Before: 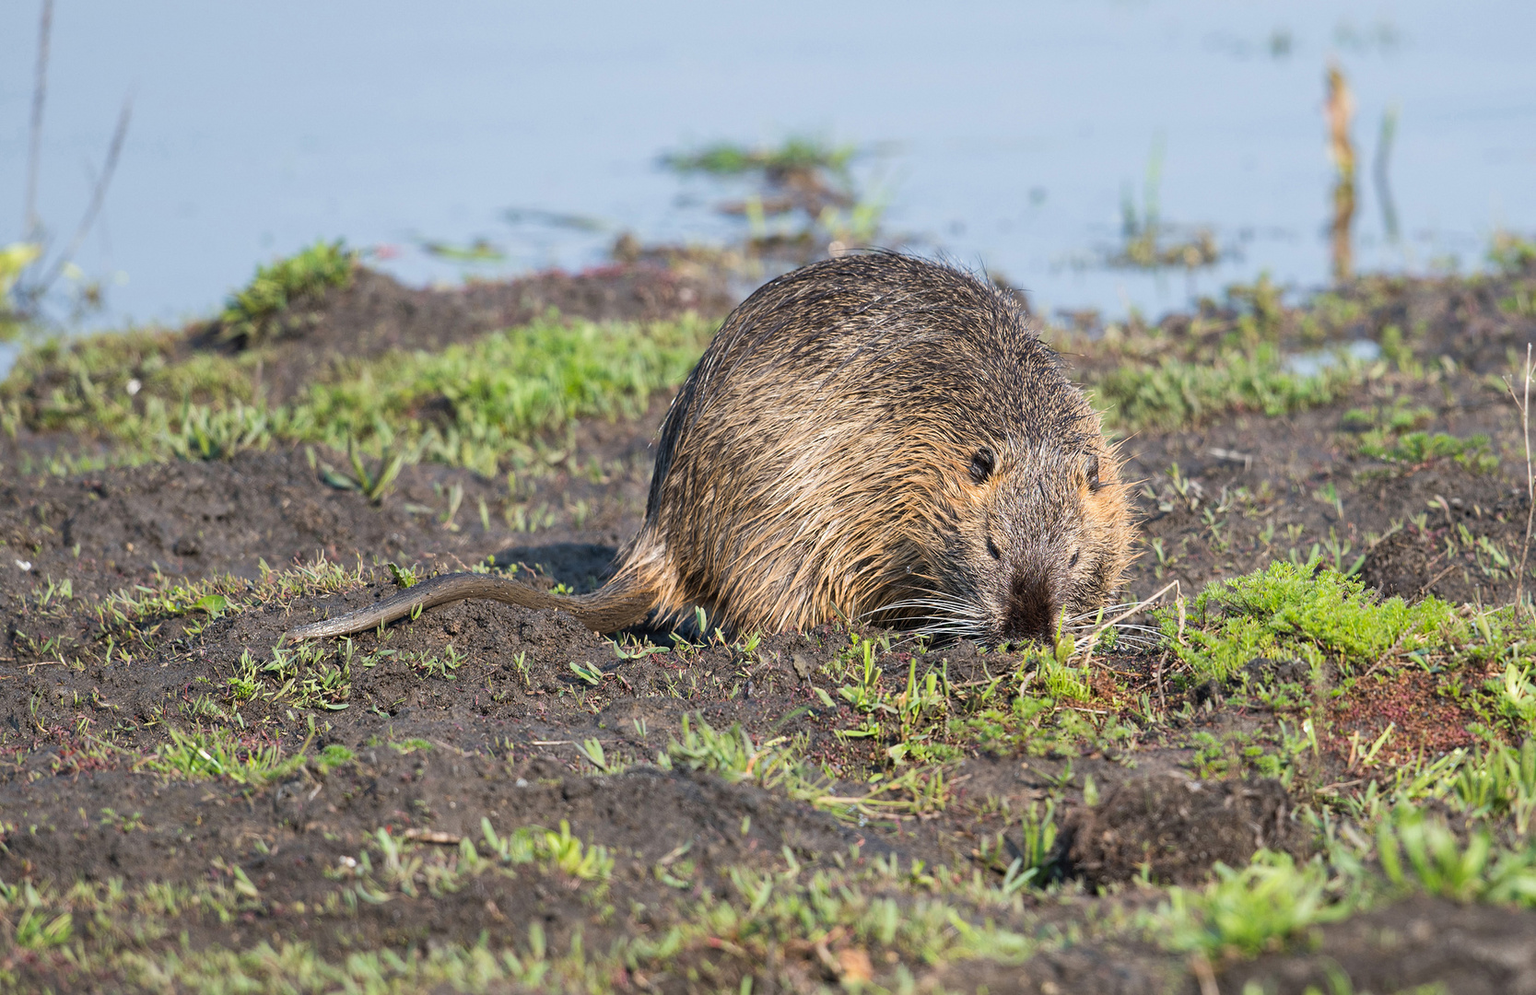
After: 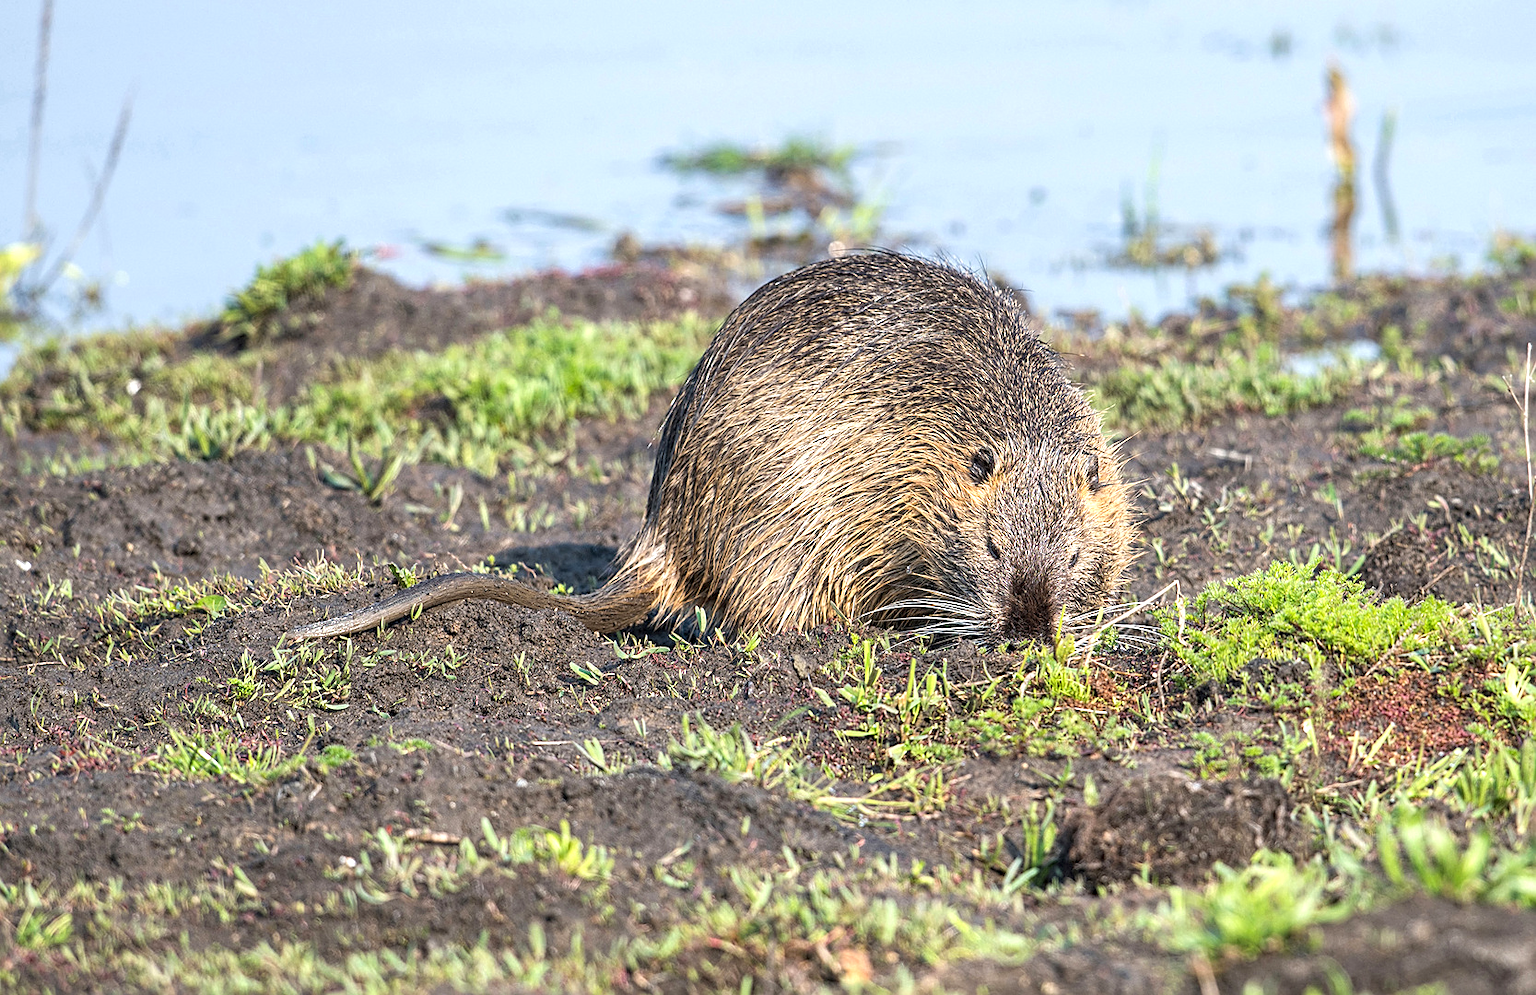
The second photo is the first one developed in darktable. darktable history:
sharpen: on, module defaults
exposure: exposure 0.515 EV, compensate highlight preservation false
local contrast: on, module defaults
